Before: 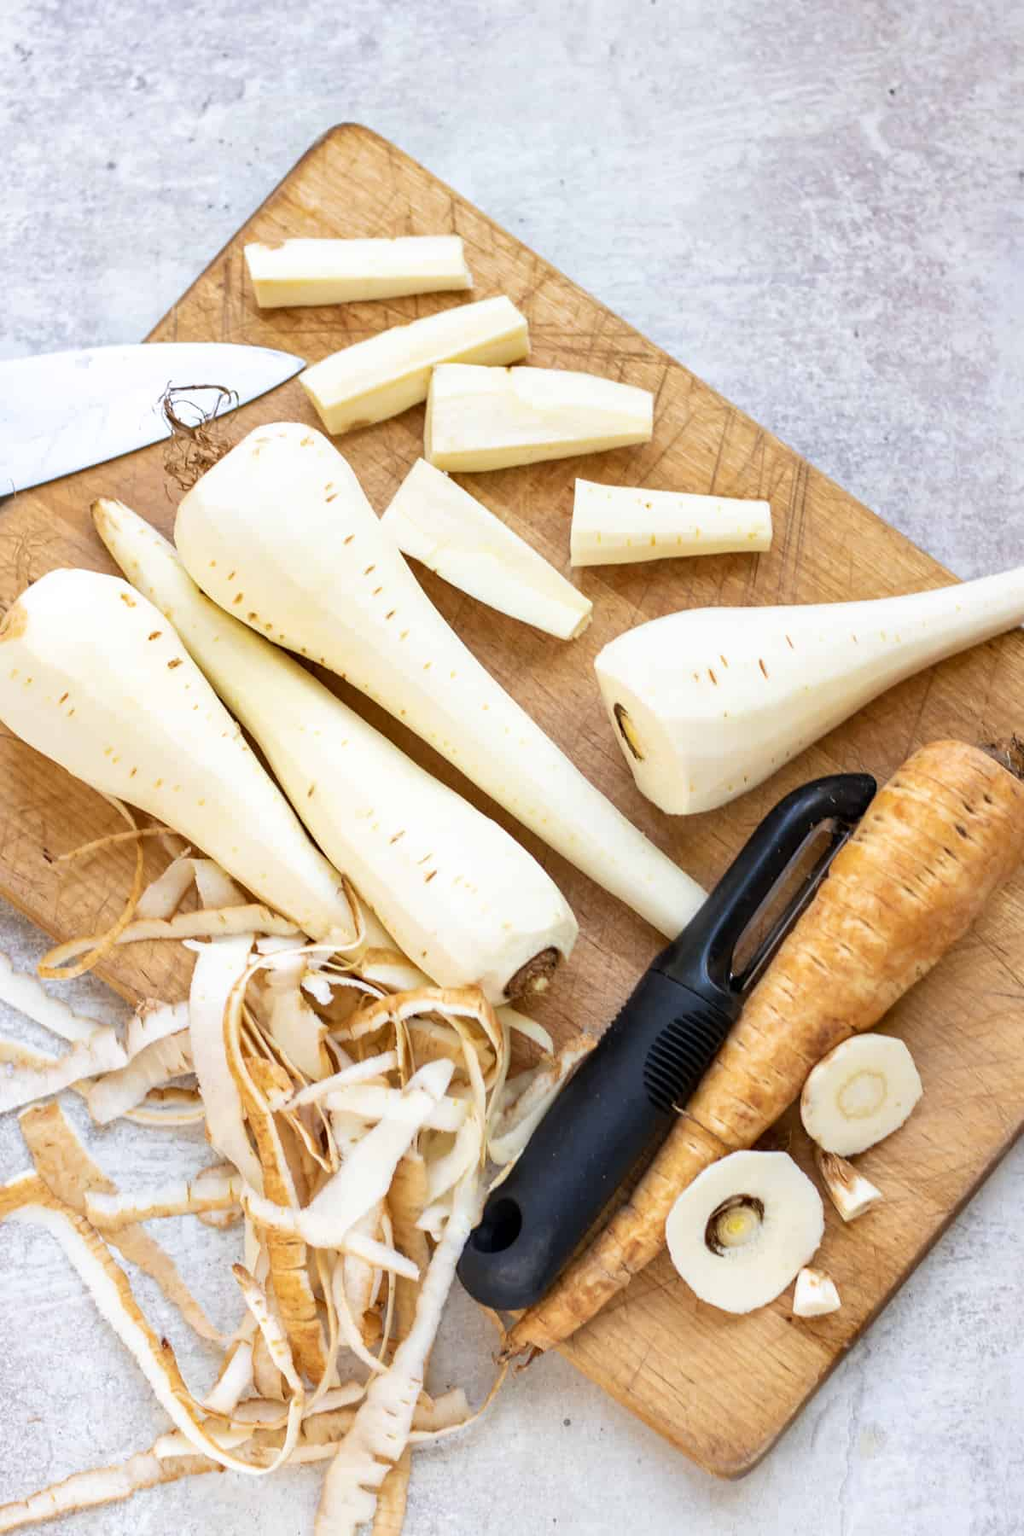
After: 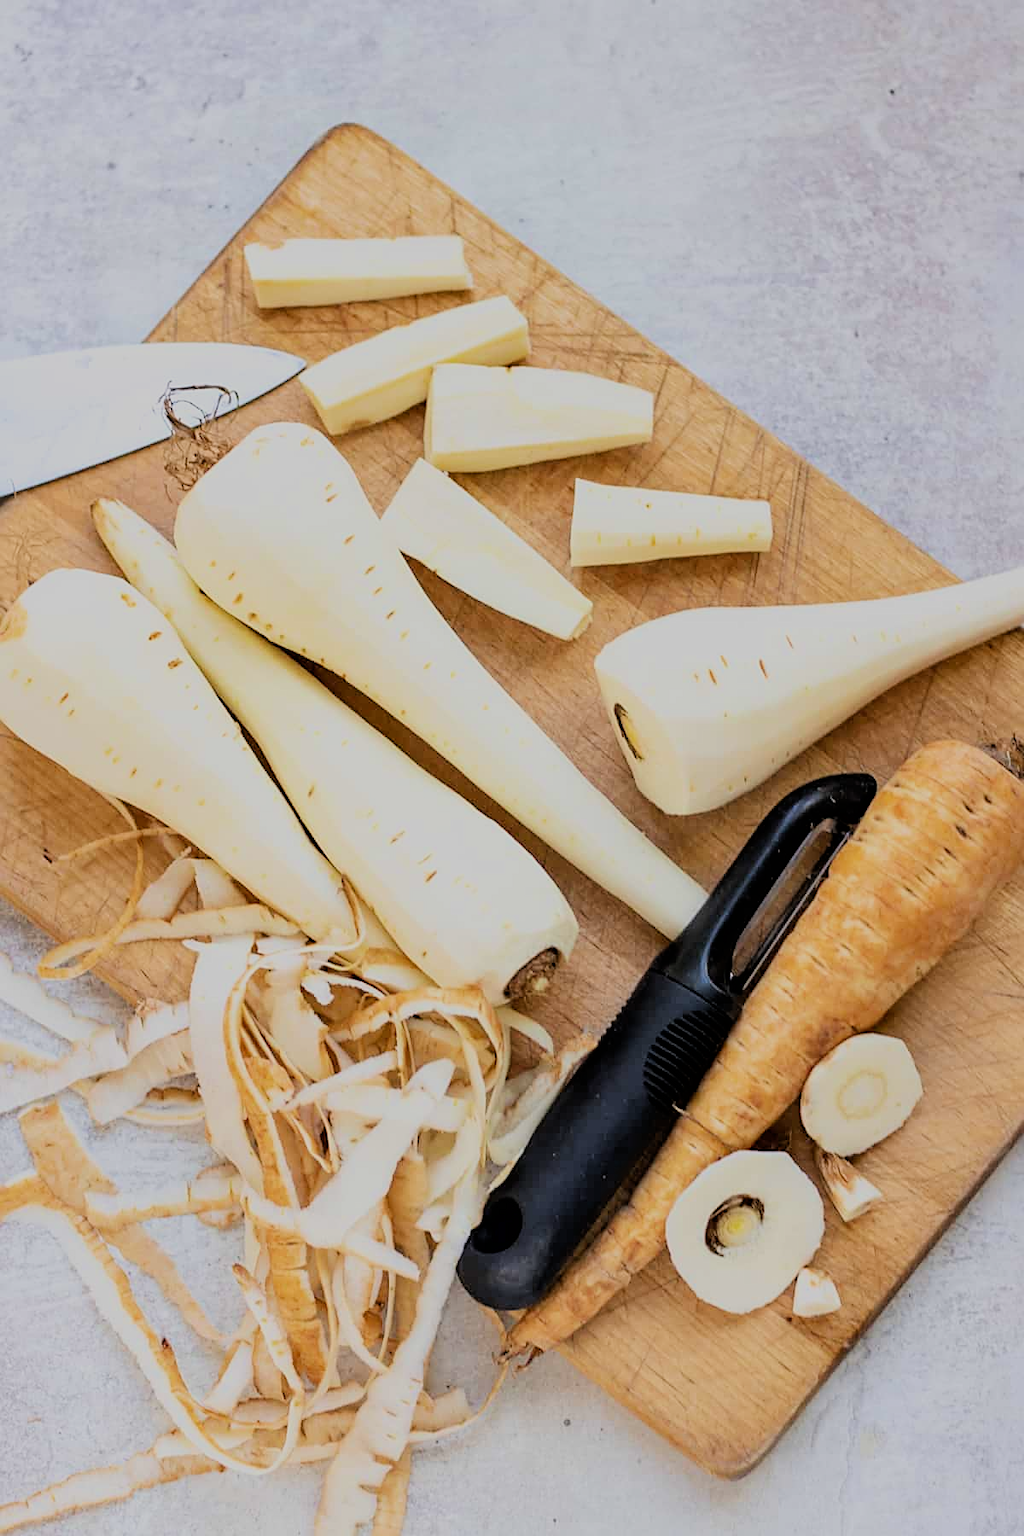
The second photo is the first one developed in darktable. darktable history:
filmic rgb: black relative exposure -6.15 EV, white relative exposure 6.96 EV, hardness 2.23, color science v6 (2022)
sharpen: on, module defaults
